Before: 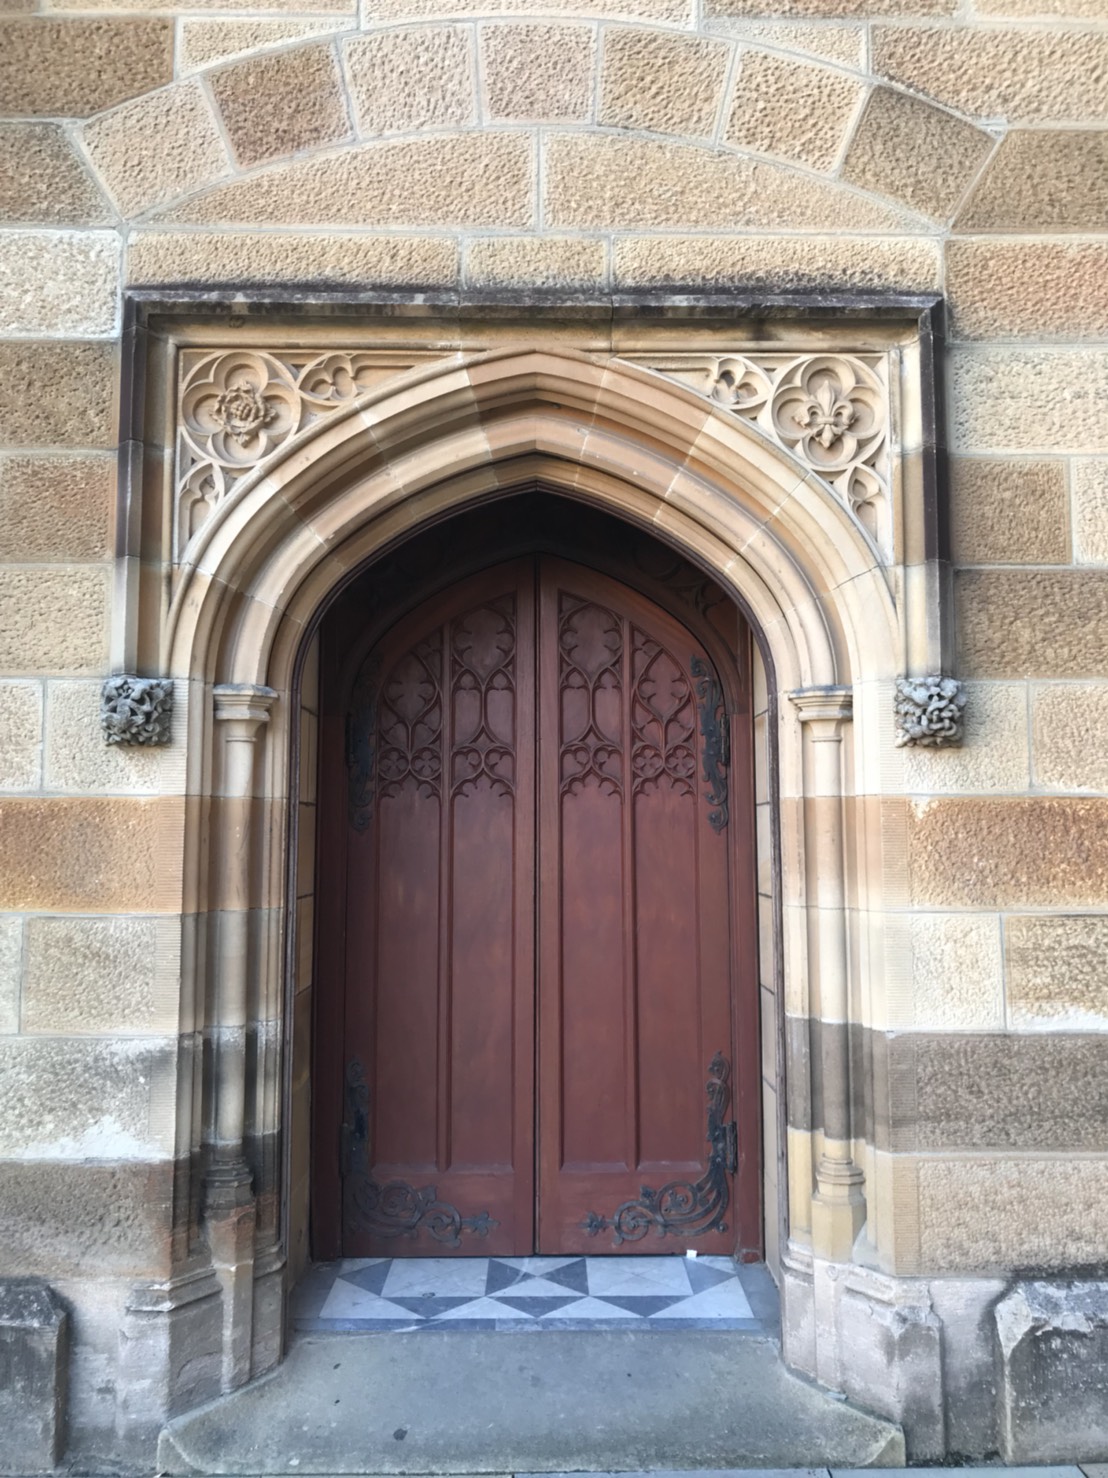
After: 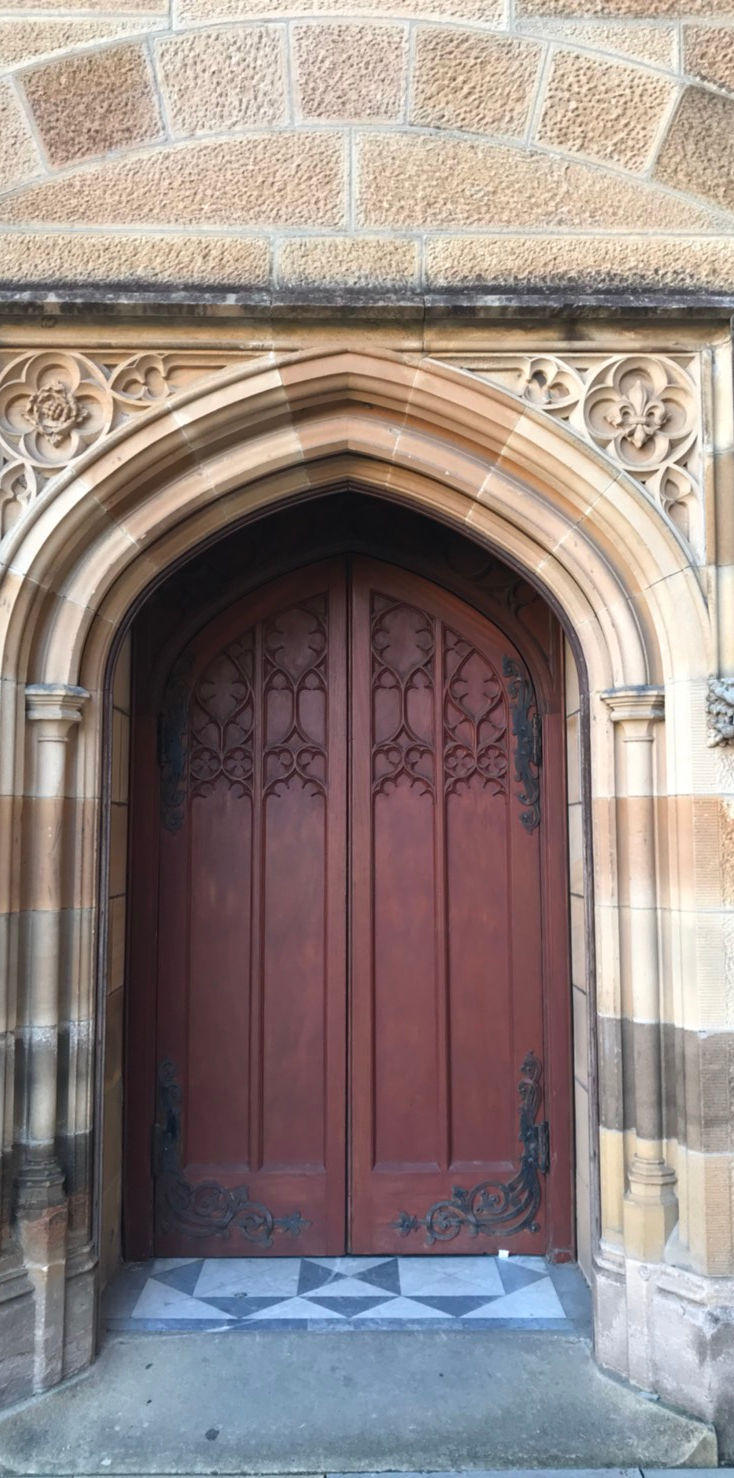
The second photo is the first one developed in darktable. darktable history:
crop: left 17.055%, right 16.629%
